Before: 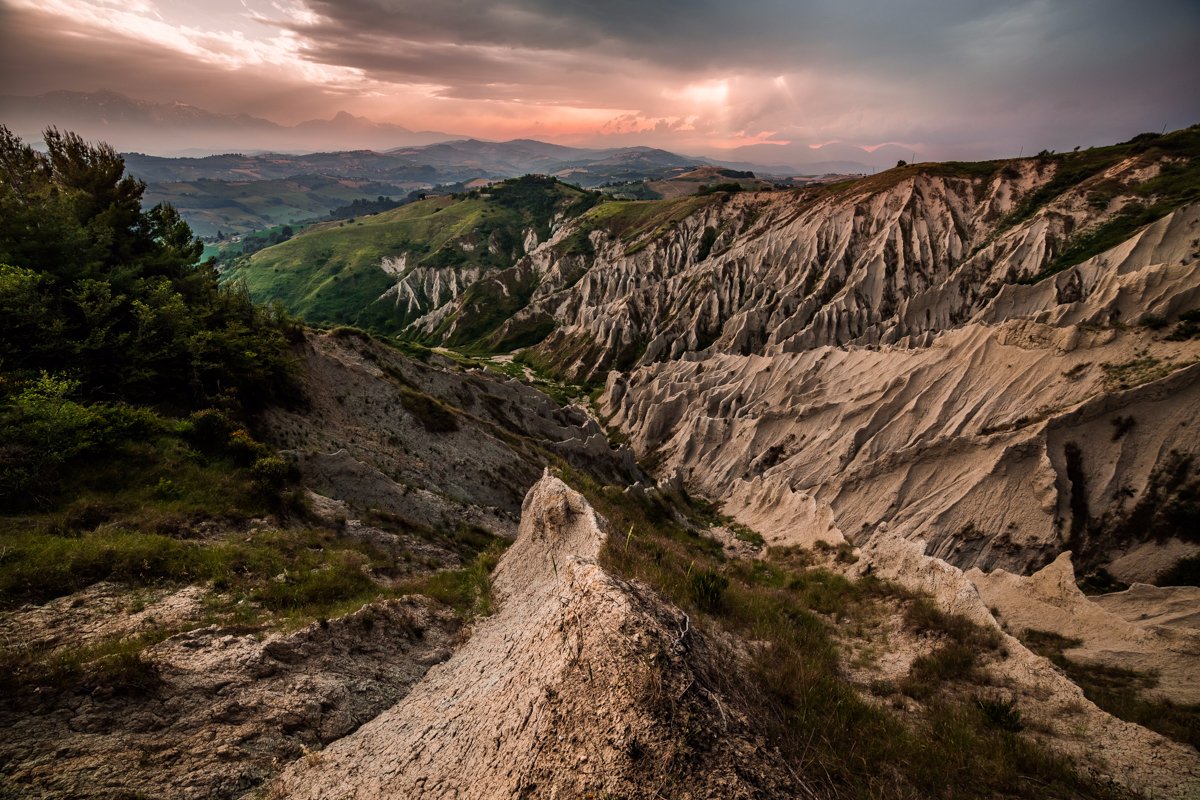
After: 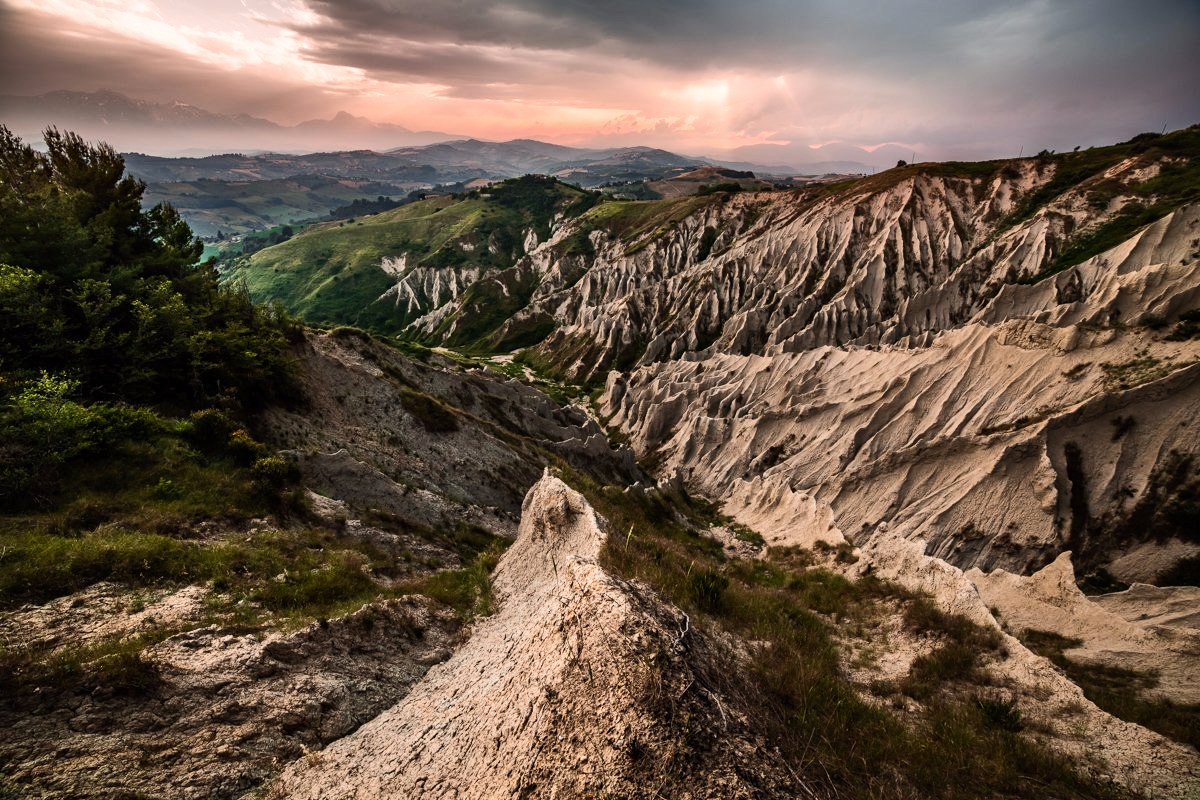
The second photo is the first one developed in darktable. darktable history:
shadows and highlights: shadows 37.77, highlights -28.12, soften with gaussian
contrast brightness saturation: contrast 0.237, brightness 0.093
